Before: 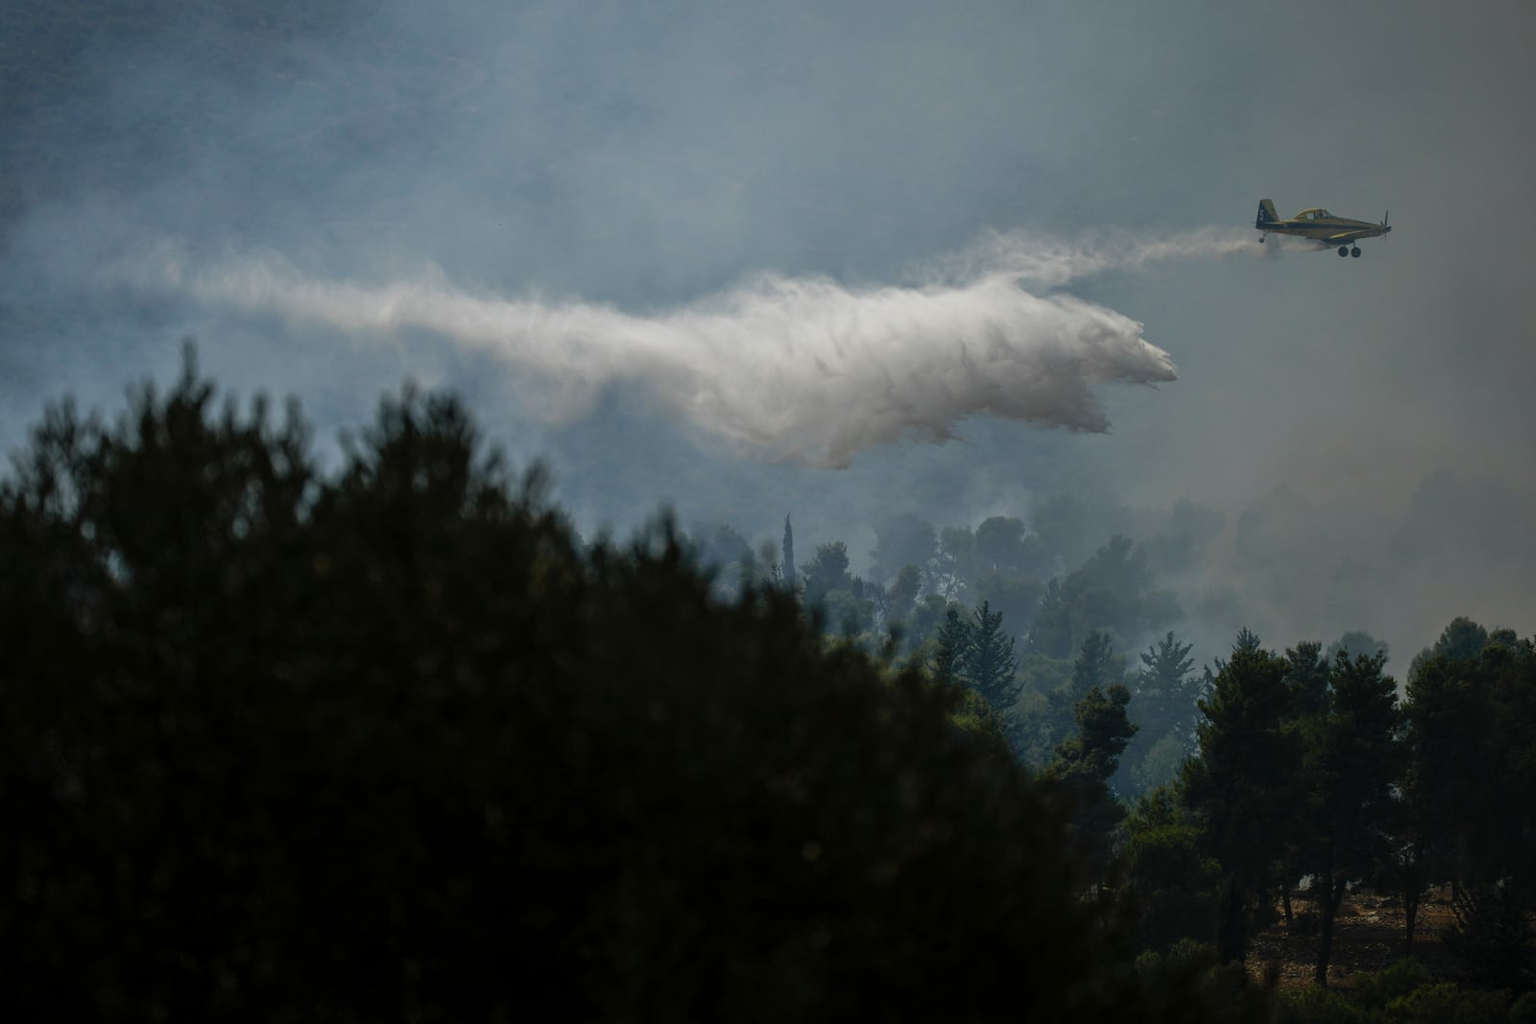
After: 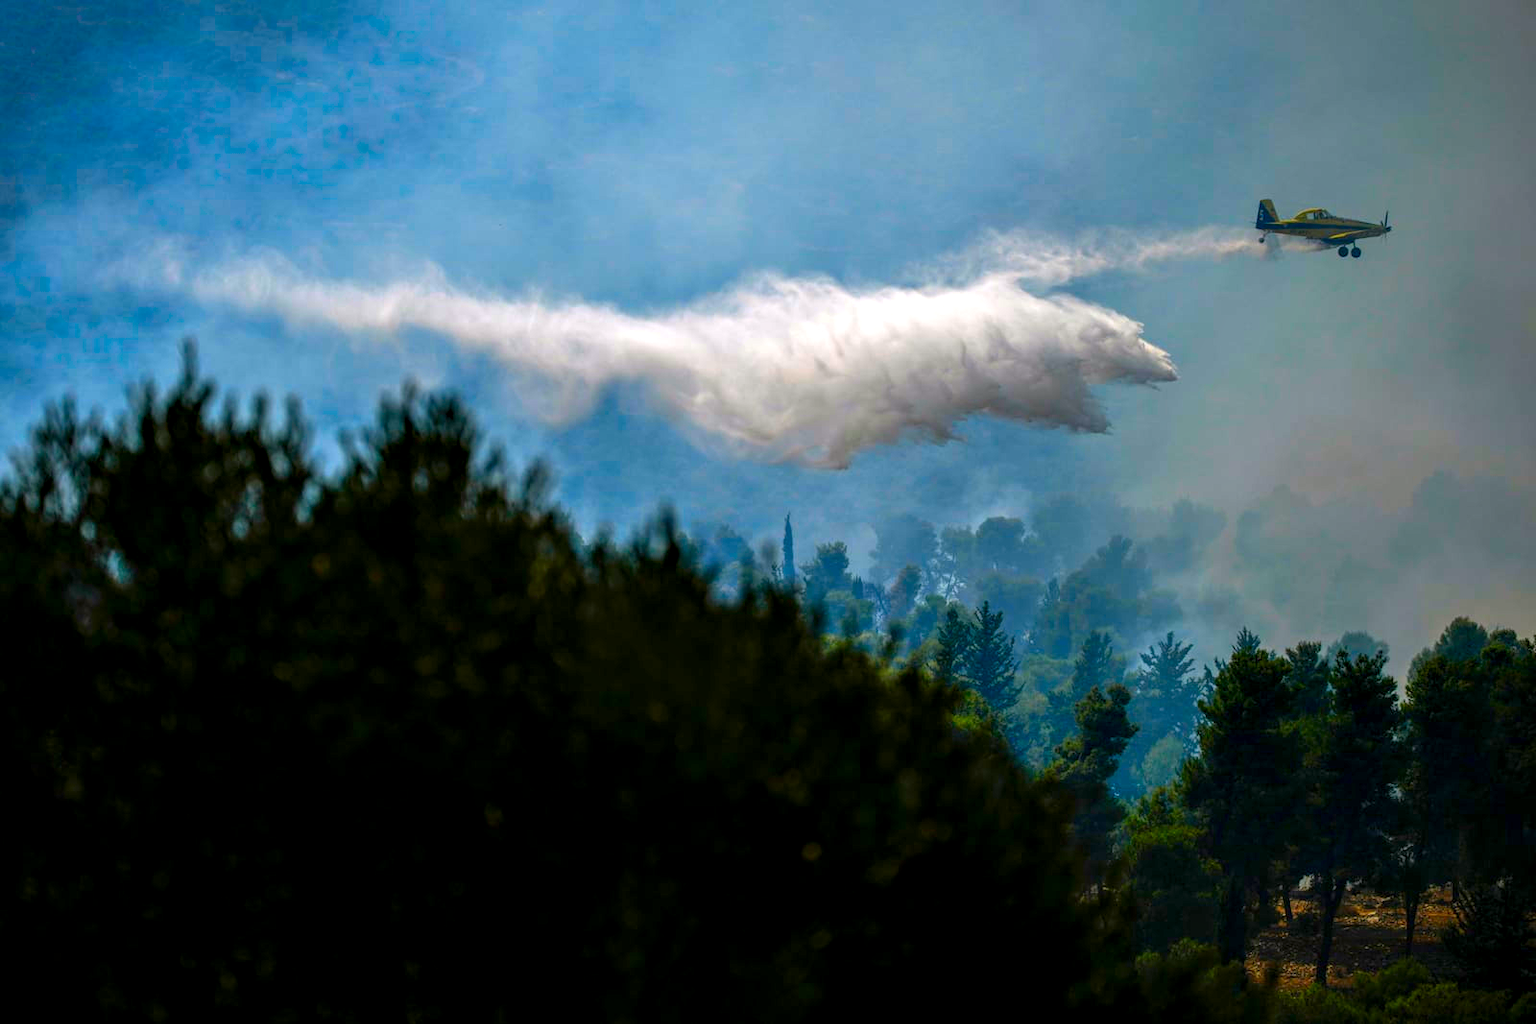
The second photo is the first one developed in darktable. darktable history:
exposure: black level correction 0.001, exposure 0.499 EV, compensate exposure bias true, compensate highlight preservation false
local contrast: highlights 22%, detail 150%
color correction: highlights a* 1.67, highlights b* -1.84, saturation 2.54
